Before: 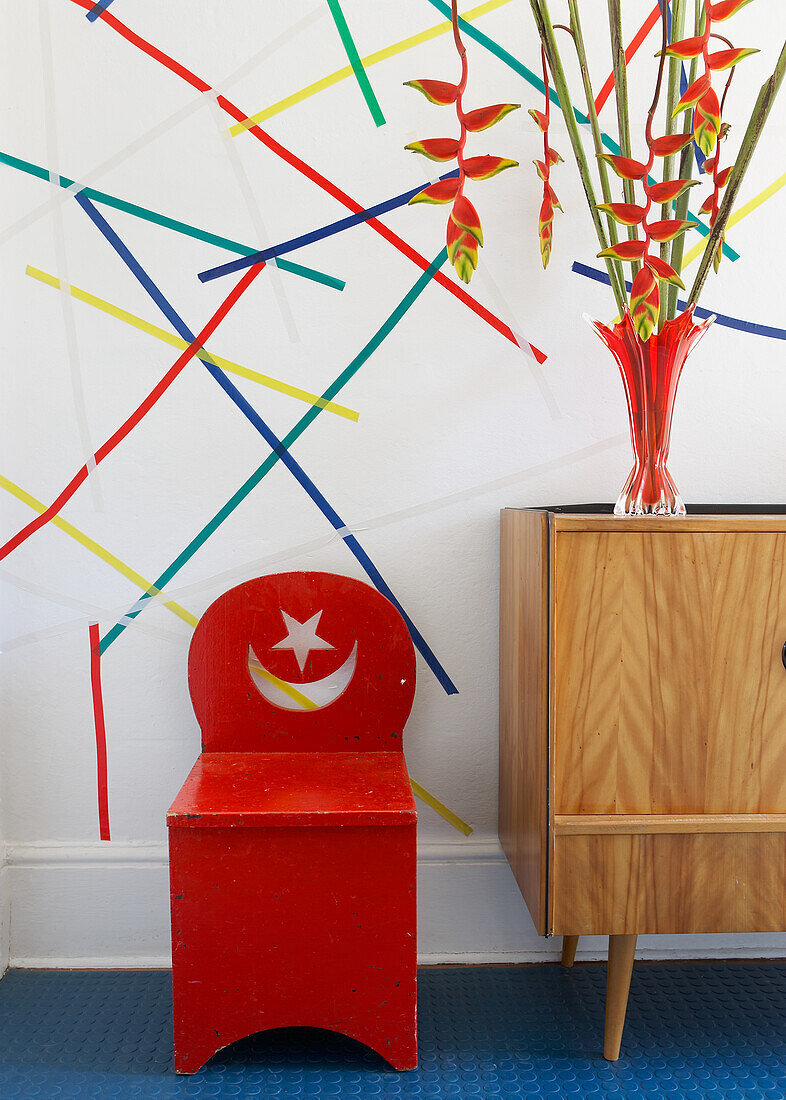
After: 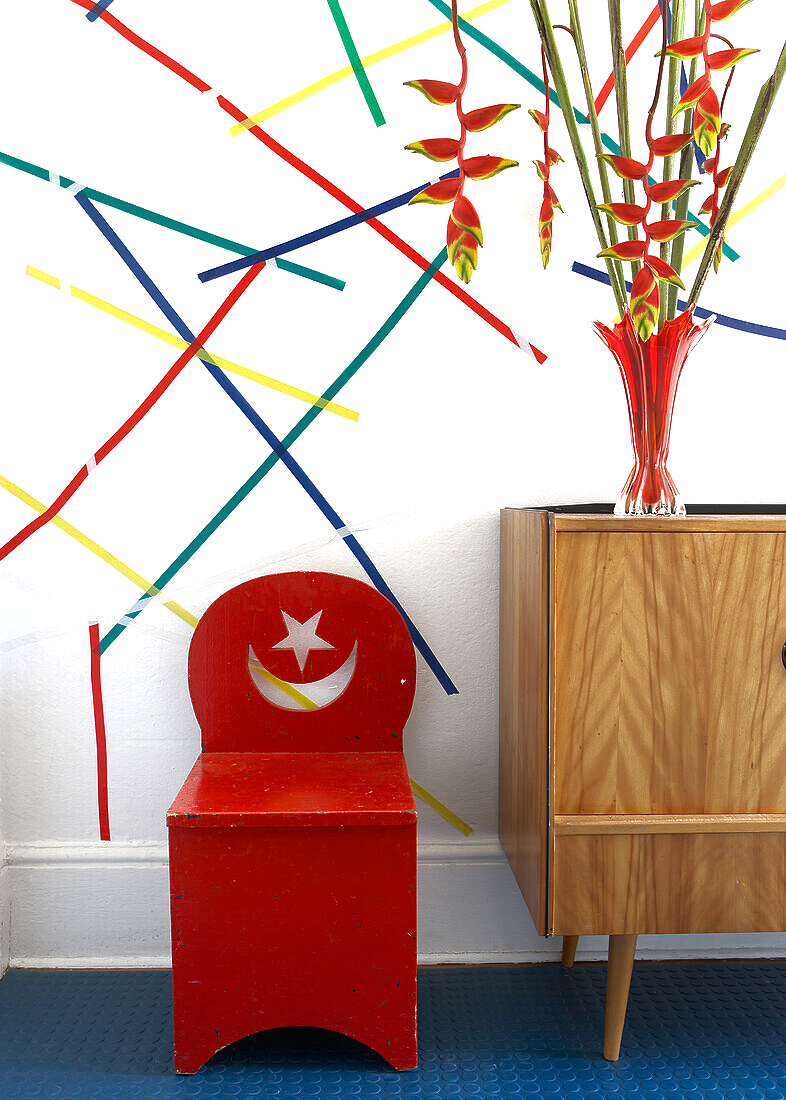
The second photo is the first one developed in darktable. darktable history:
tone equalizer: -8 EV 0.001 EV, -7 EV -0.002 EV, -6 EV 0.003 EV, -5 EV -0.033 EV, -4 EV -0.133 EV, -3 EV -0.137 EV, -2 EV 0.25 EV, -1 EV 0.721 EV, +0 EV 0.519 EV, edges refinement/feathering 500, mask exposure compensation -1.57 EV, preserve details no
